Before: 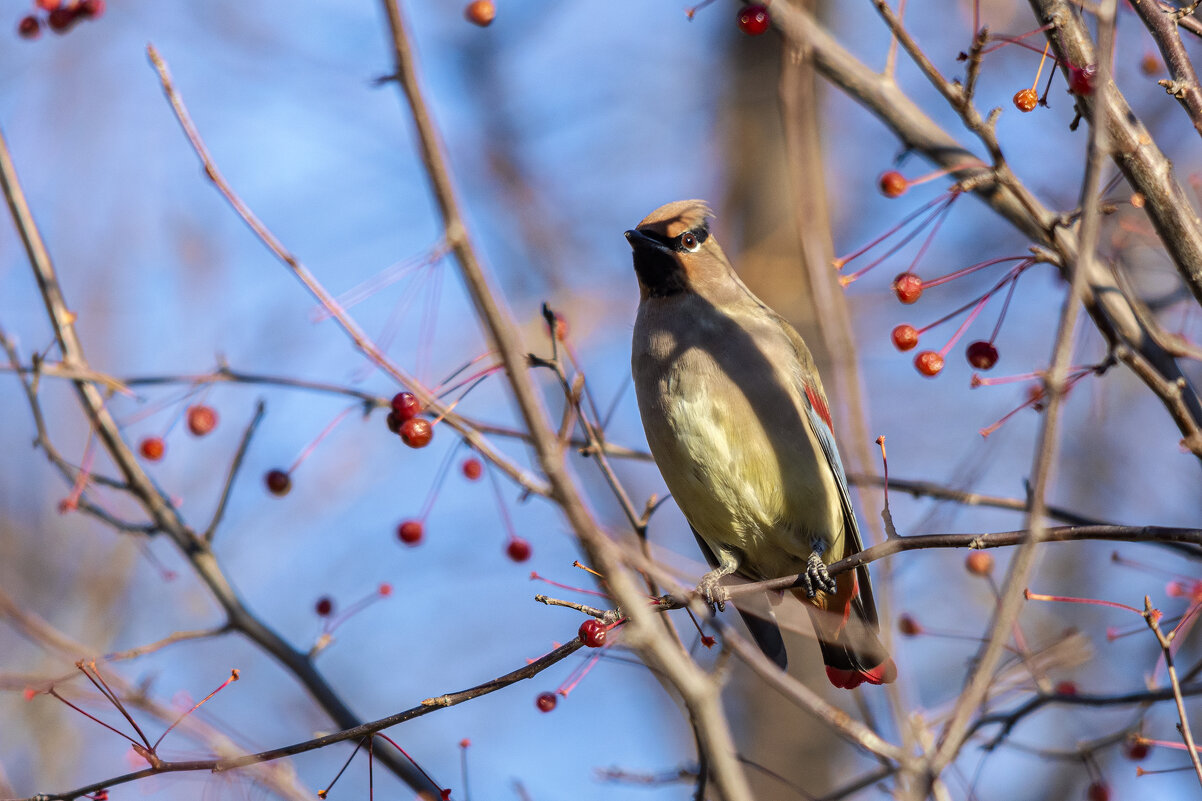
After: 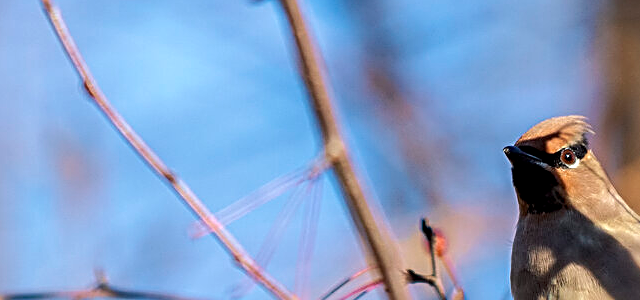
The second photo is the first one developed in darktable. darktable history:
crop: left 10.101%, top 10.527%, right 36.645%, bottom 51.994%
sharpen: radius 2.531, amount 0.62
local contrast: highlights 105%, shadows 101%, detail 119%, midtone range 0.2
tone equalizer: edges refinement/feathering 500, mask exposure compensation -1.57 EV, preserve details no
